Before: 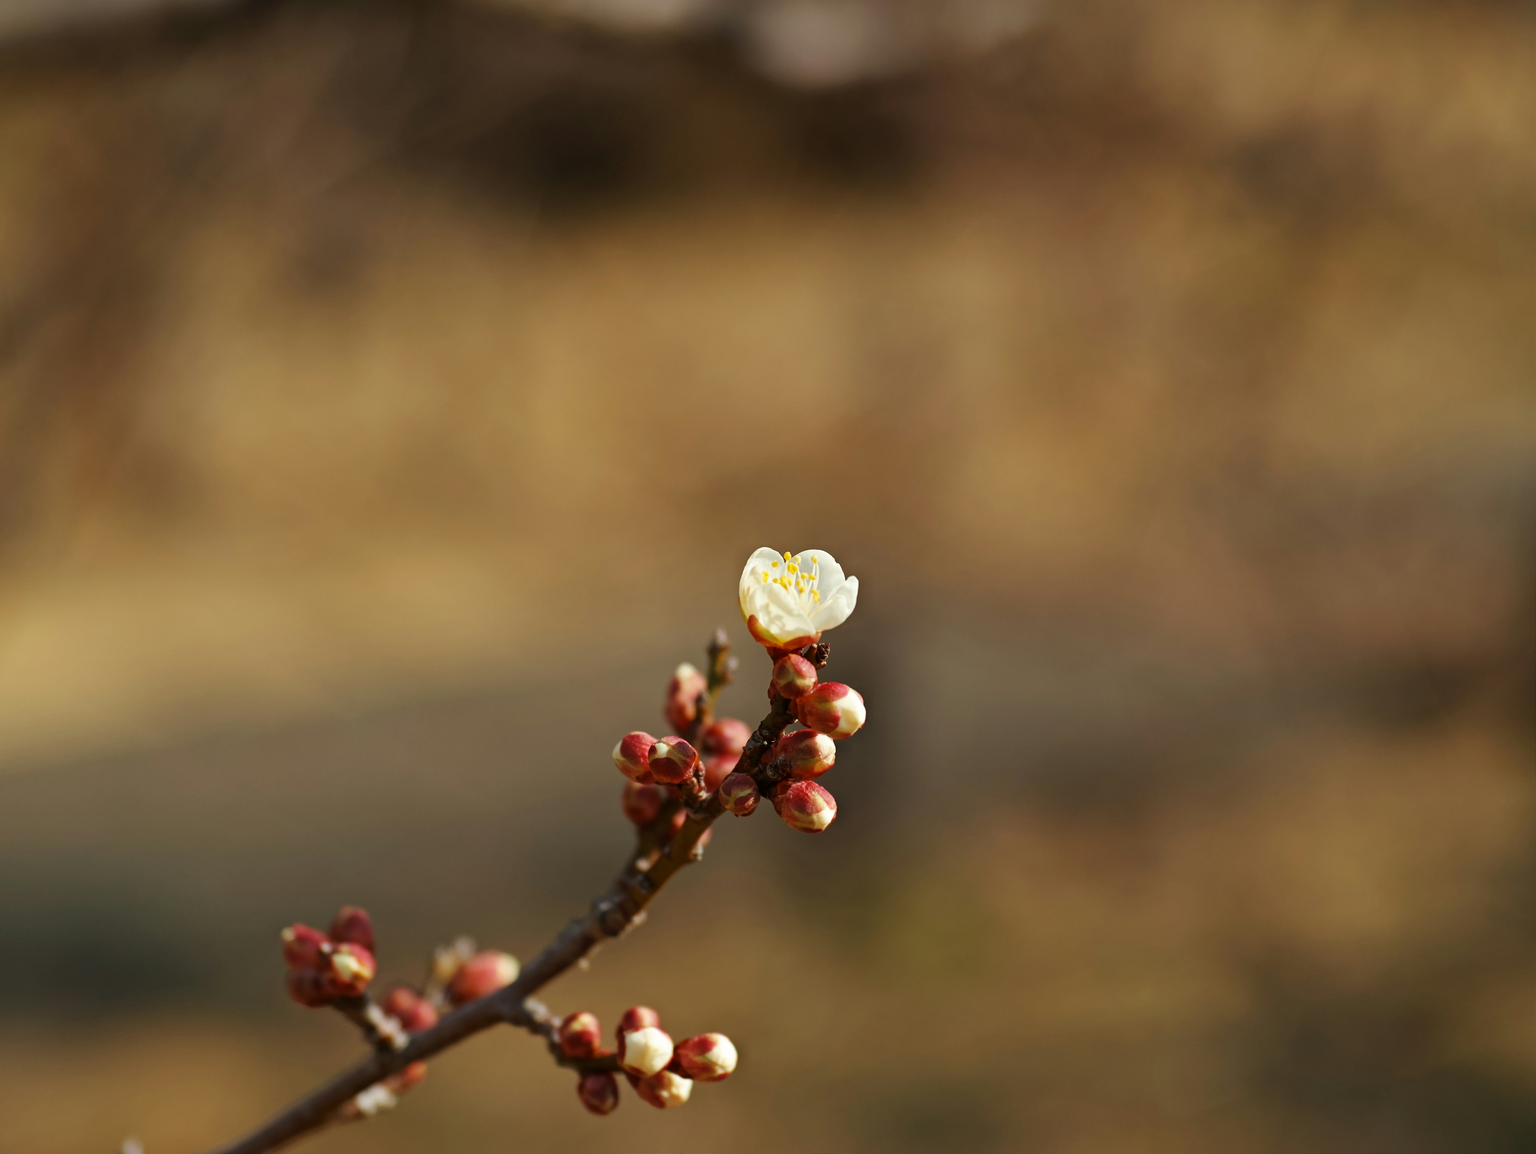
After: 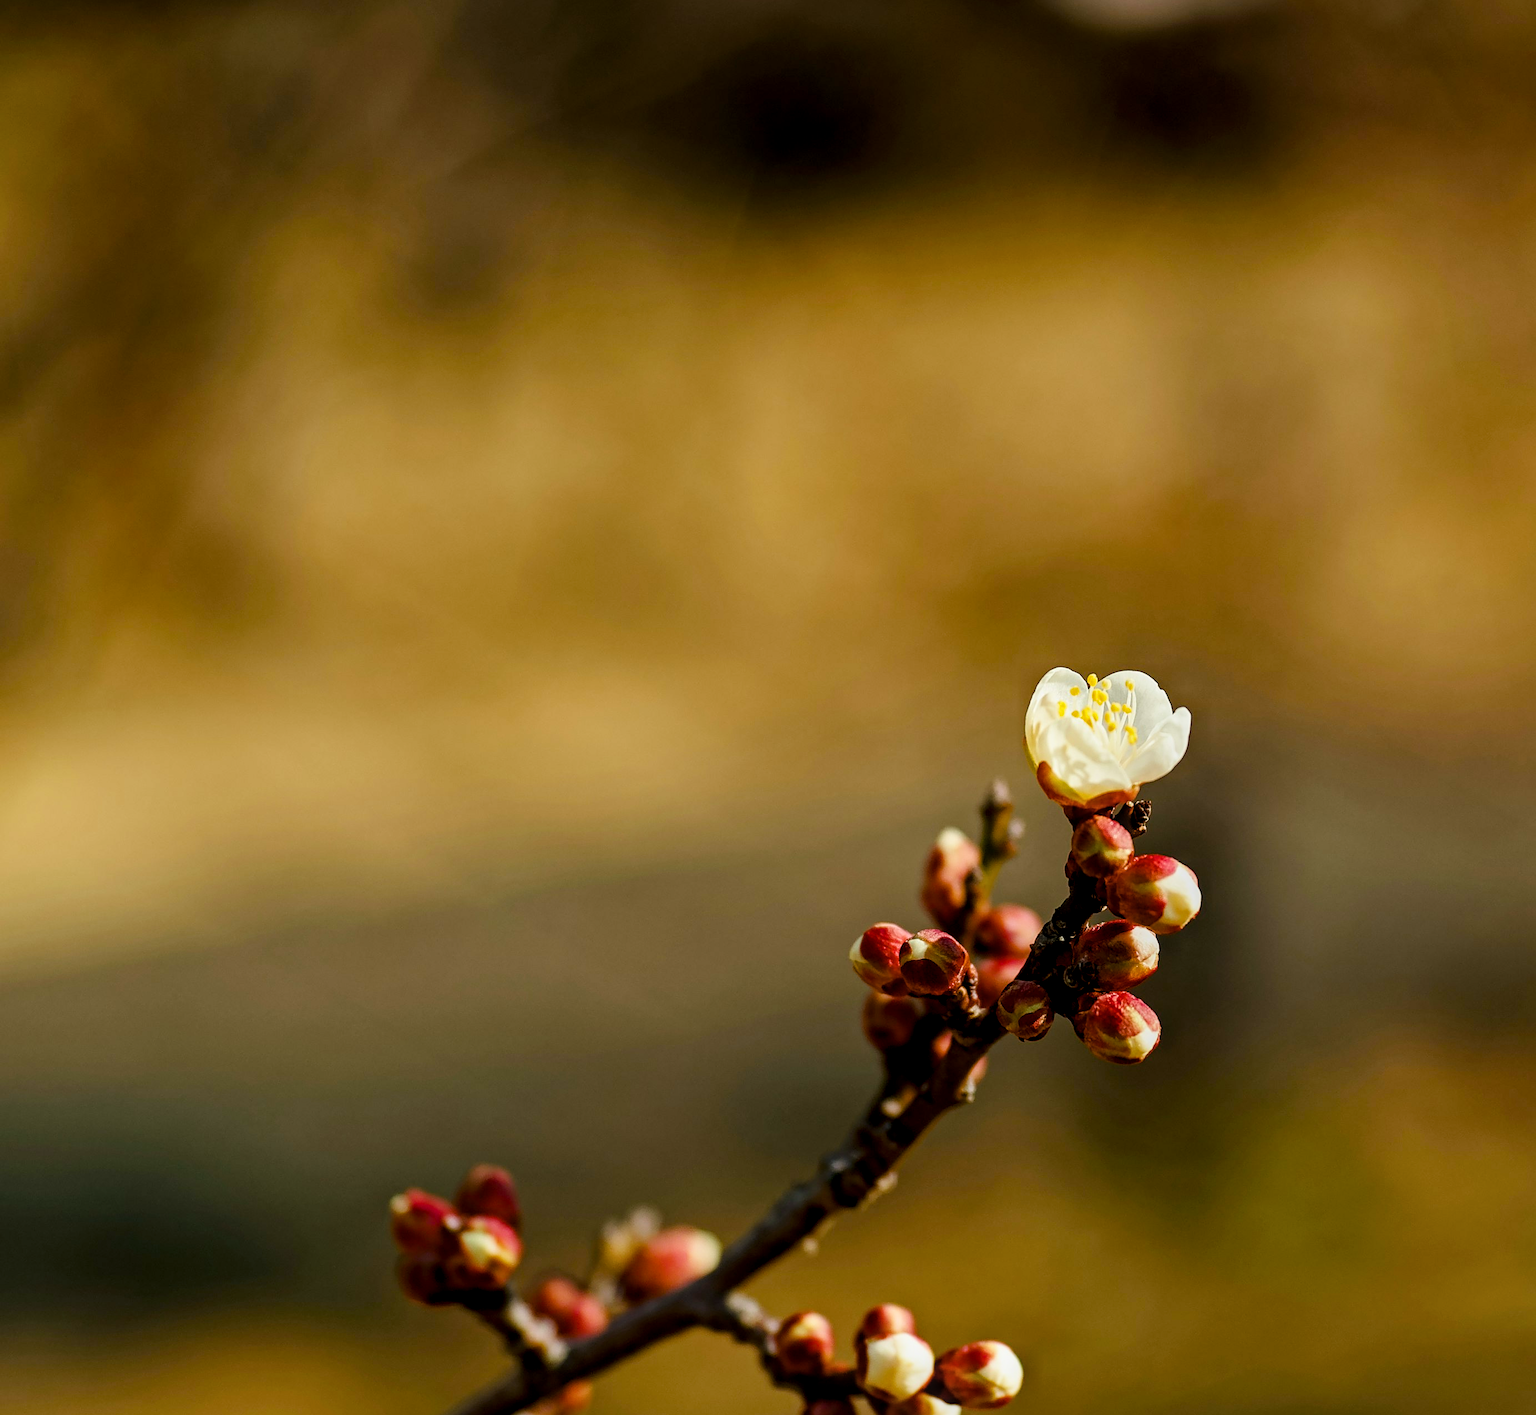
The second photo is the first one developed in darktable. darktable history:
local contrast: on, module defaults
sharpen: on, module defaults
filmic rgb: black relative exposure -8.04 EV, white relative exposure 3 EV, threshold 3.06 EV, hardness 5.41, contrast 1.242, enable highlight reconstruction true
color balance rgb: shadows lift › chroma 2.034%, shadows lift › hue 187.36°, linear chroma grading › global chroma 14.831%, perceptual saturation grading › global saturation 20%, perceptual saturation grading › highlights -24.984%, perceptual saturation grading › shadows 25.506%, global vibrance 14.661%
crop: top 5.748%, right 27.87%, bottom 5.79%
